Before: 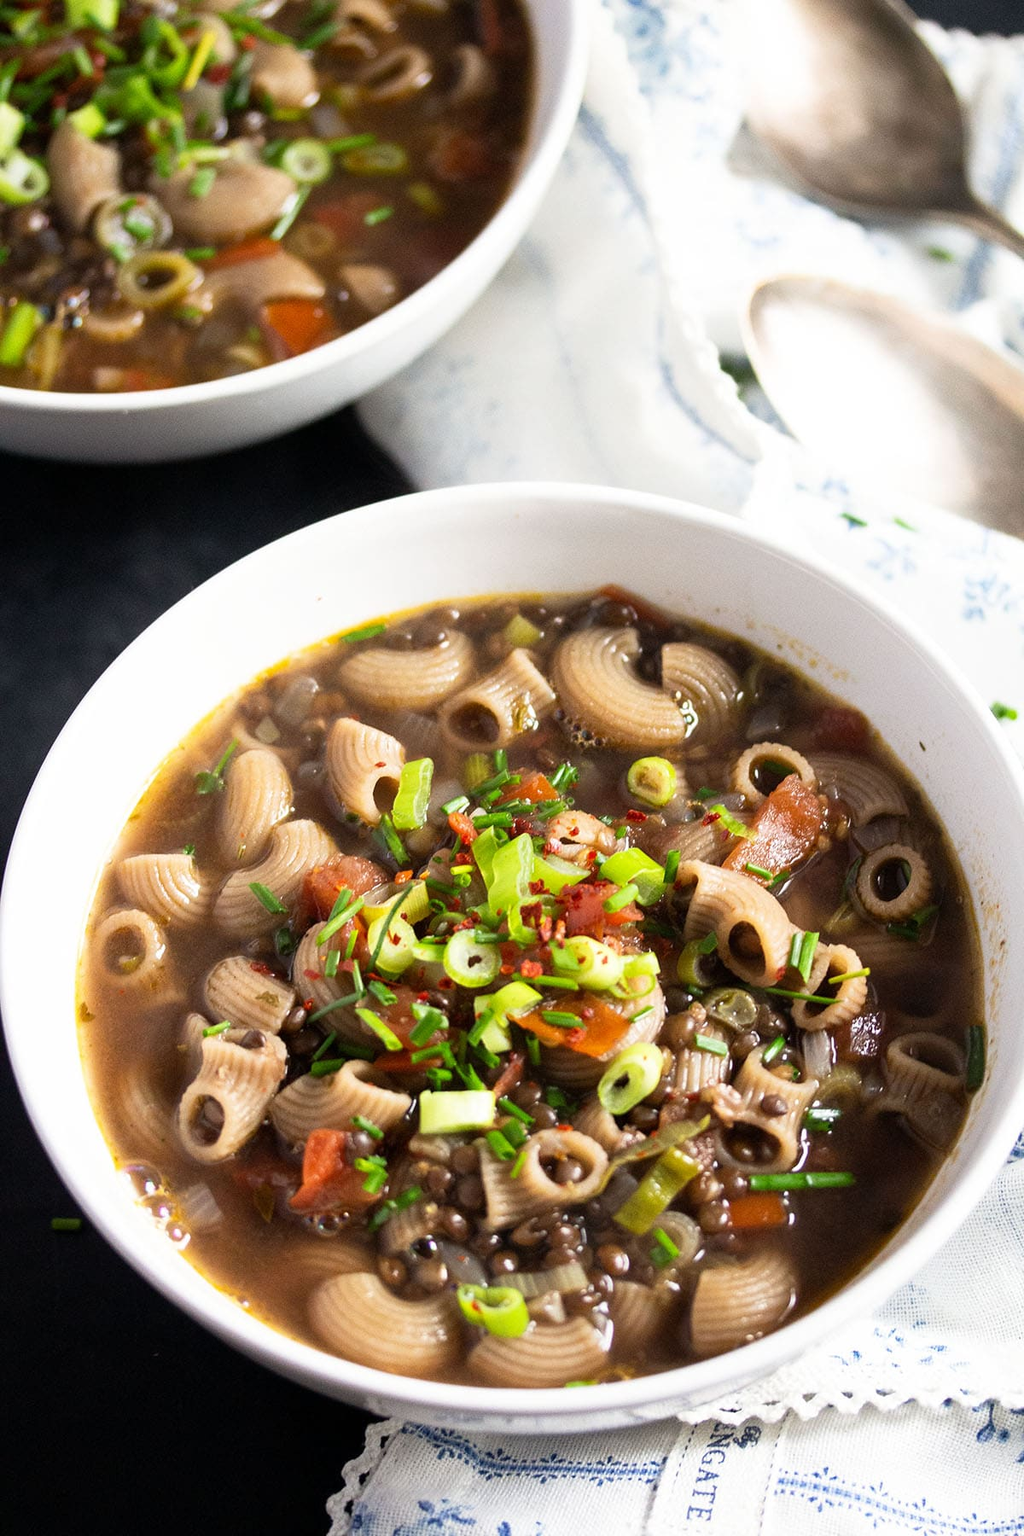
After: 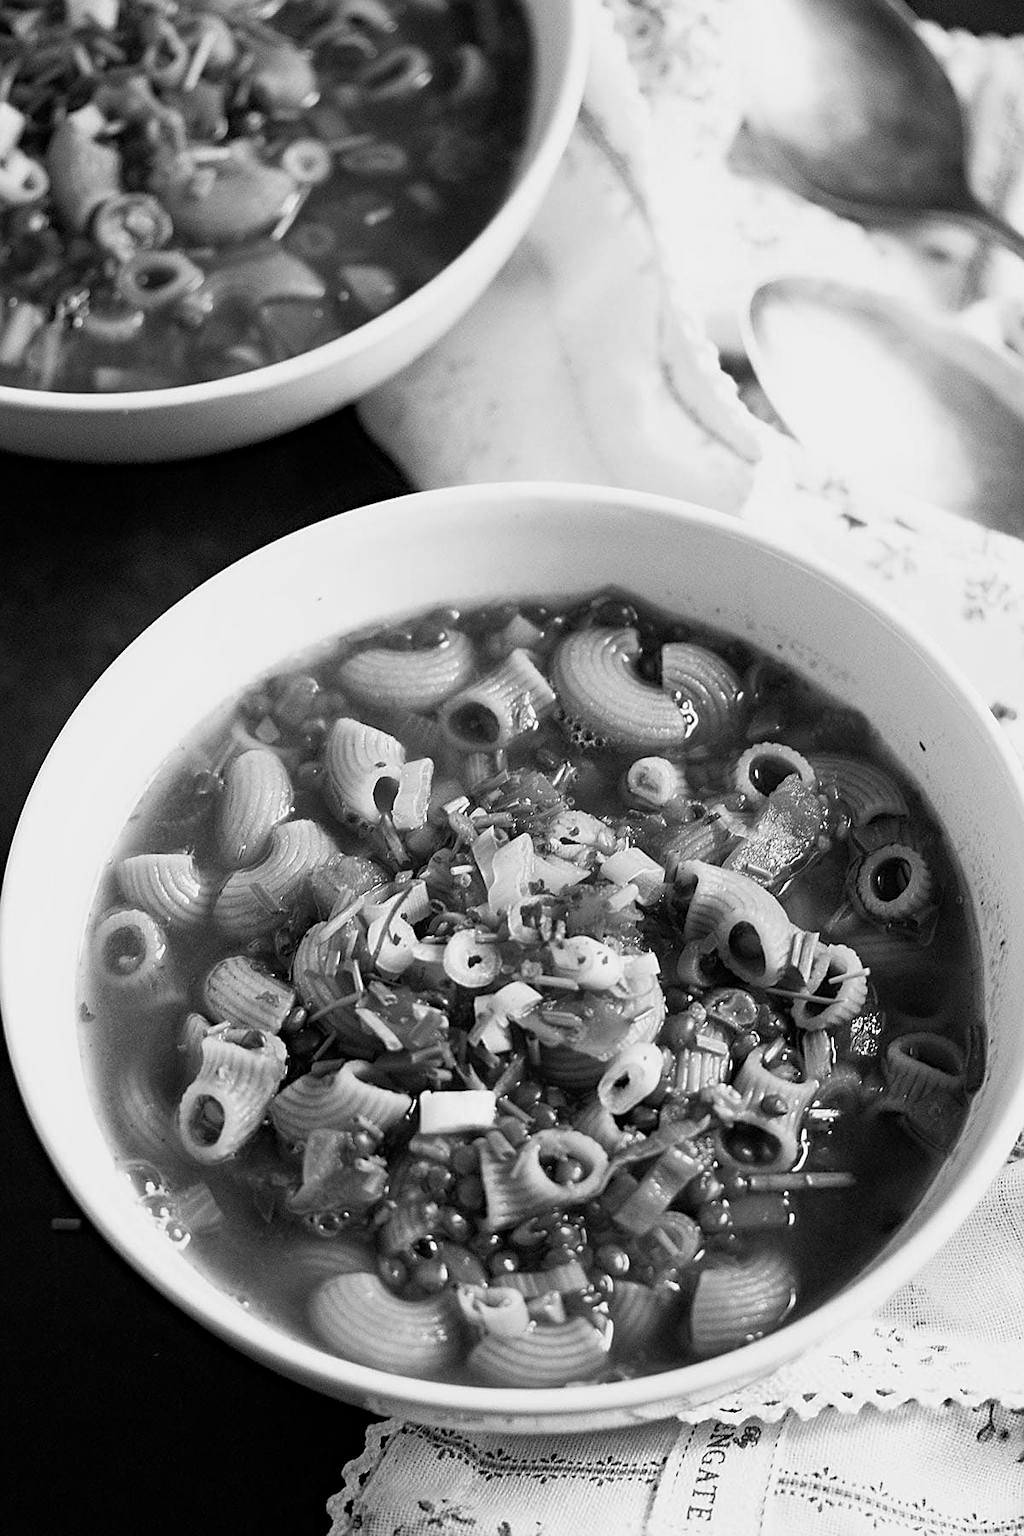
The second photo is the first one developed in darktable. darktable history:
monochrome: a -92.57, b 58.91
sharpen: on, module defaults
color correction: highlights a* 10.12, highlights b* 39.04, shadows a* 14.62, shadows b* 3.37
tone equalizer: on, module defaults
haze removal: strength 0.29, distance 0.25, compatibility mode true, adaptive false
